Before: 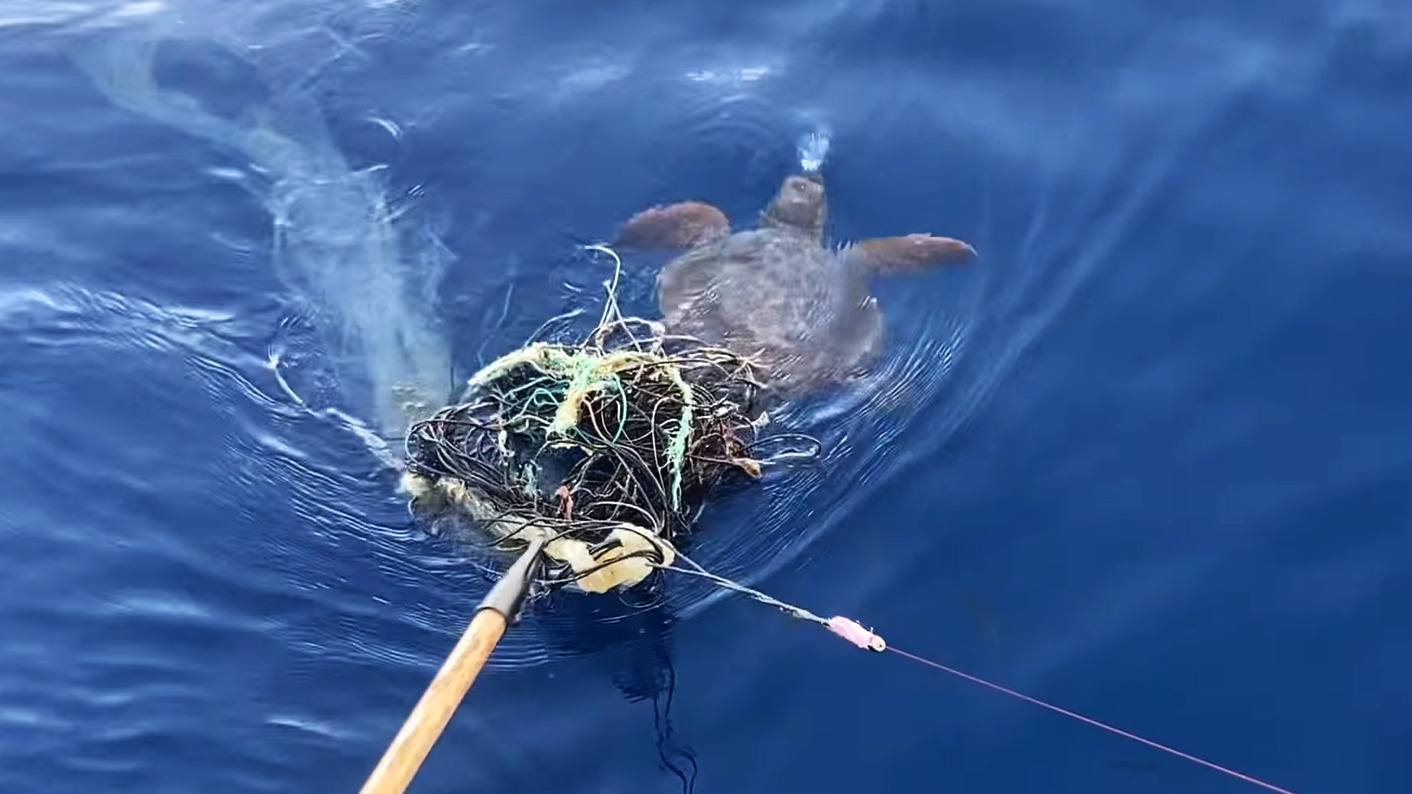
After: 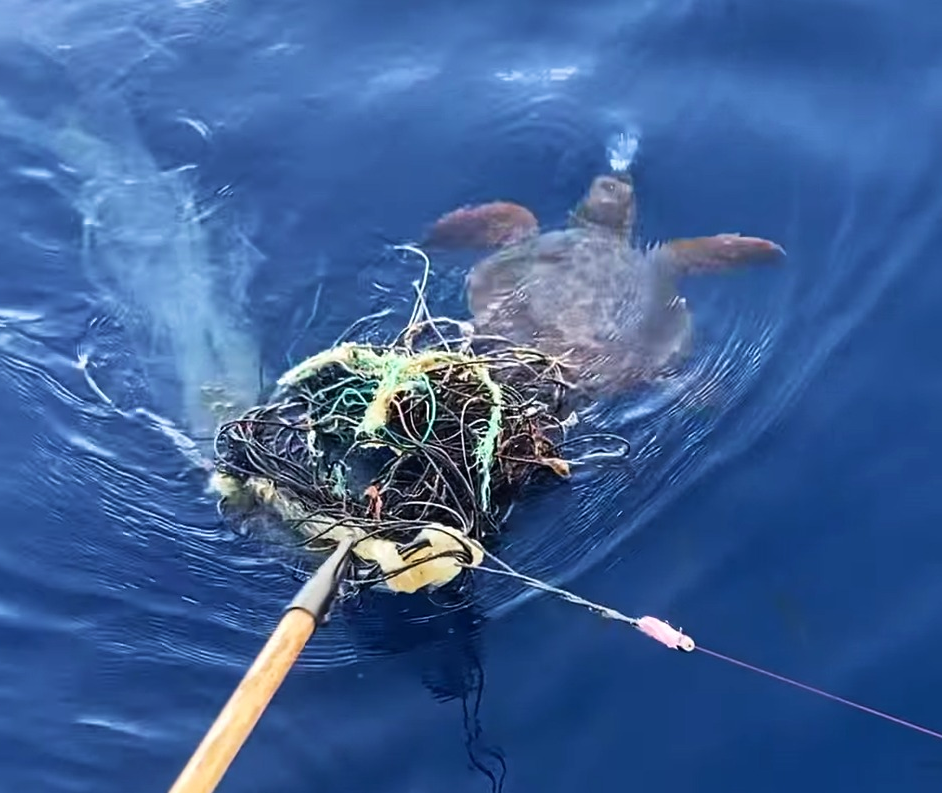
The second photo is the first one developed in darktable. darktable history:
velvia: on, module defaults
crop and rotate: left 13.63%, right 19.6%
